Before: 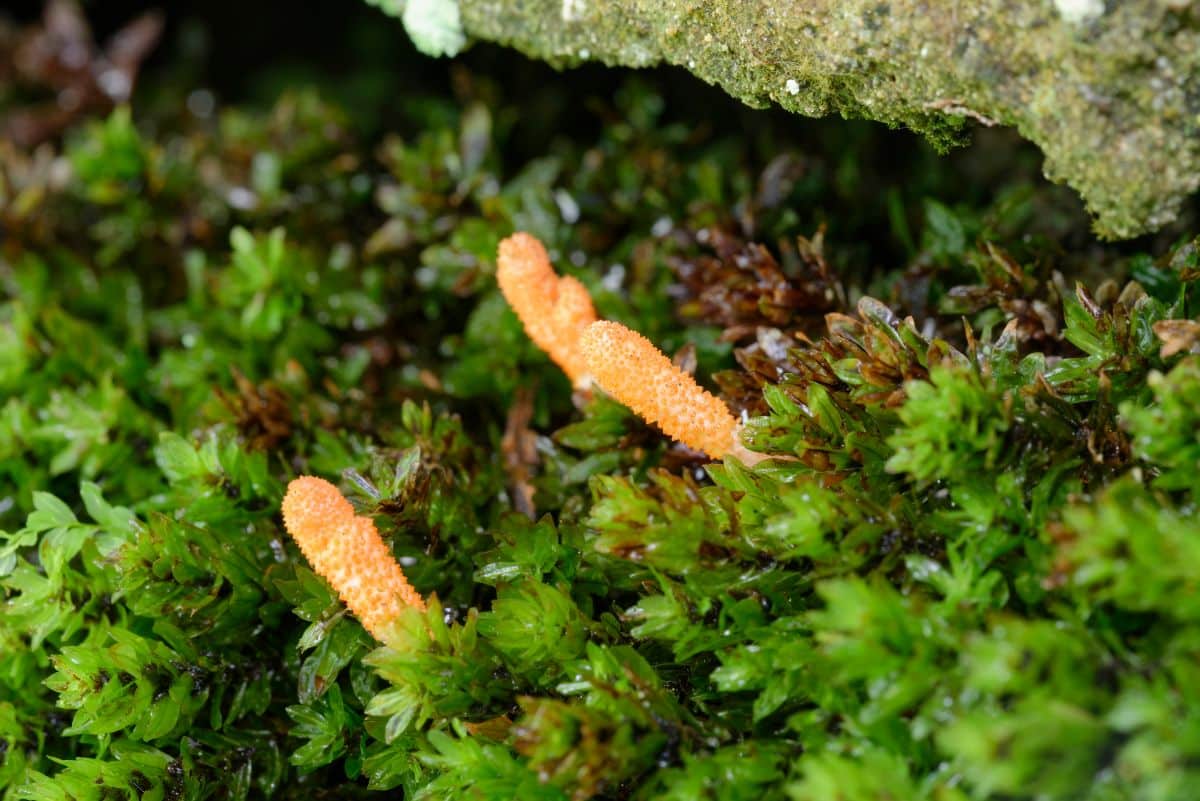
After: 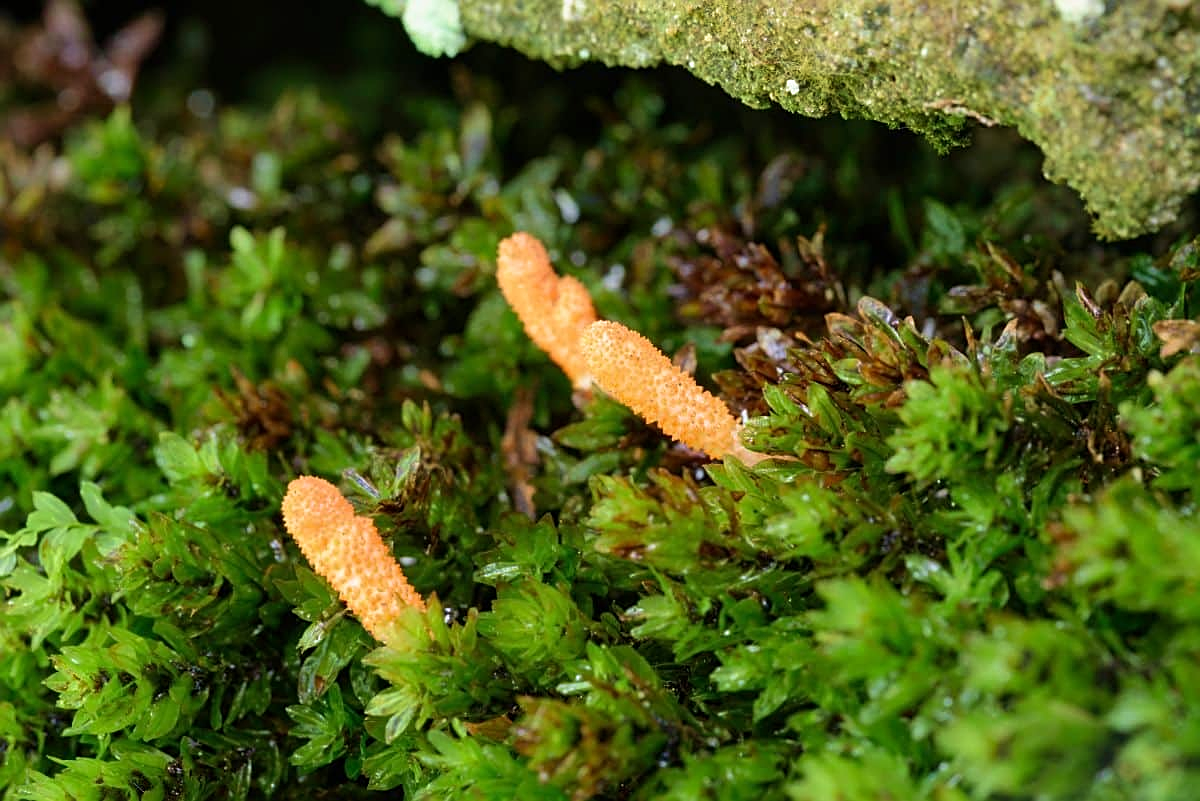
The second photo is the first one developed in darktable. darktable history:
sharpen: on, module defaults
velvia: strength 36.57%
